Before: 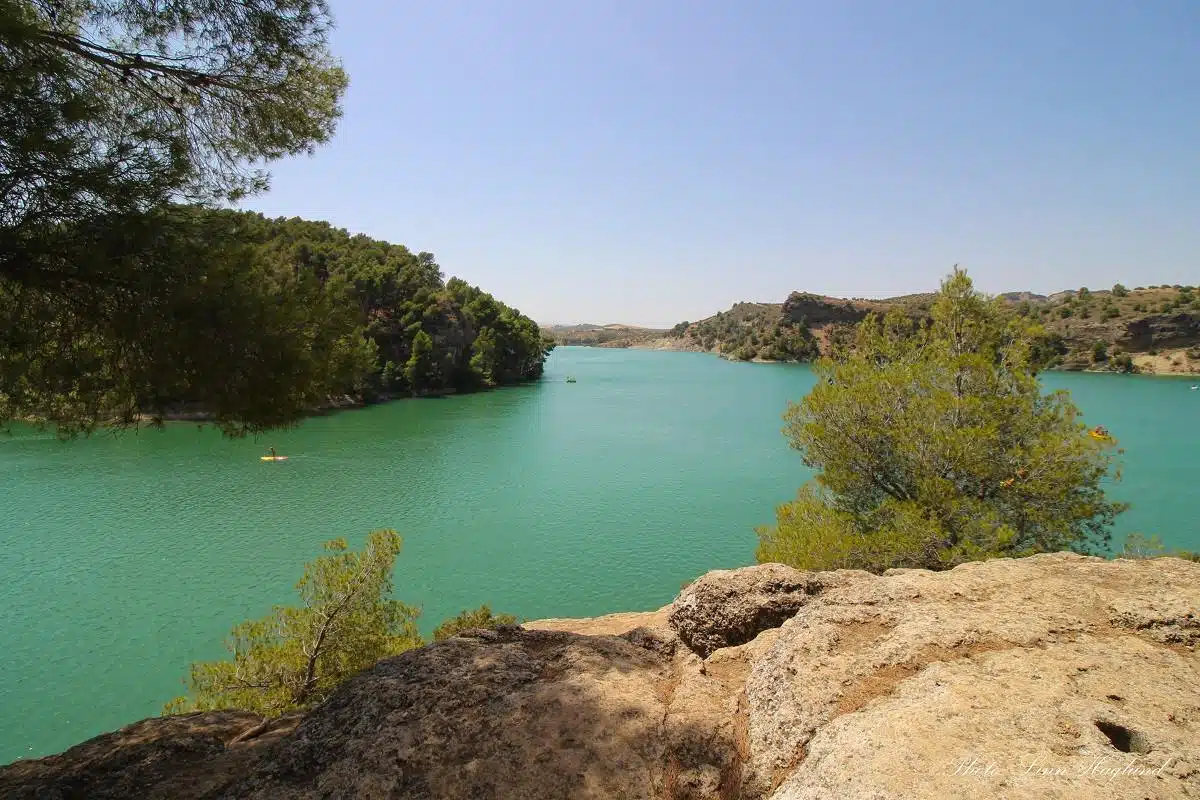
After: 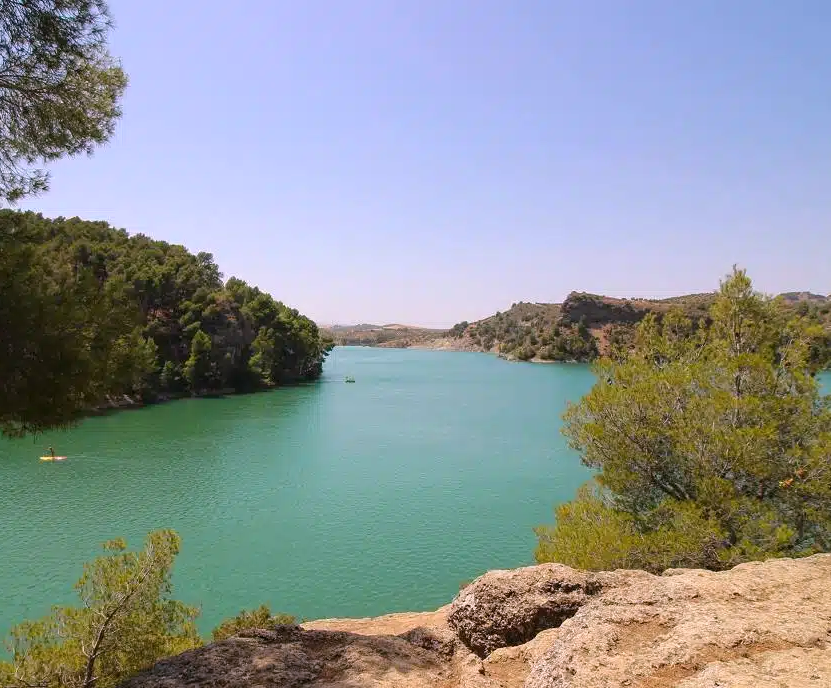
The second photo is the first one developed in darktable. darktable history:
white balance: red 1.05, blue 1.072
crop: left 18.479%, right 12.2%, bottom 13.971%
